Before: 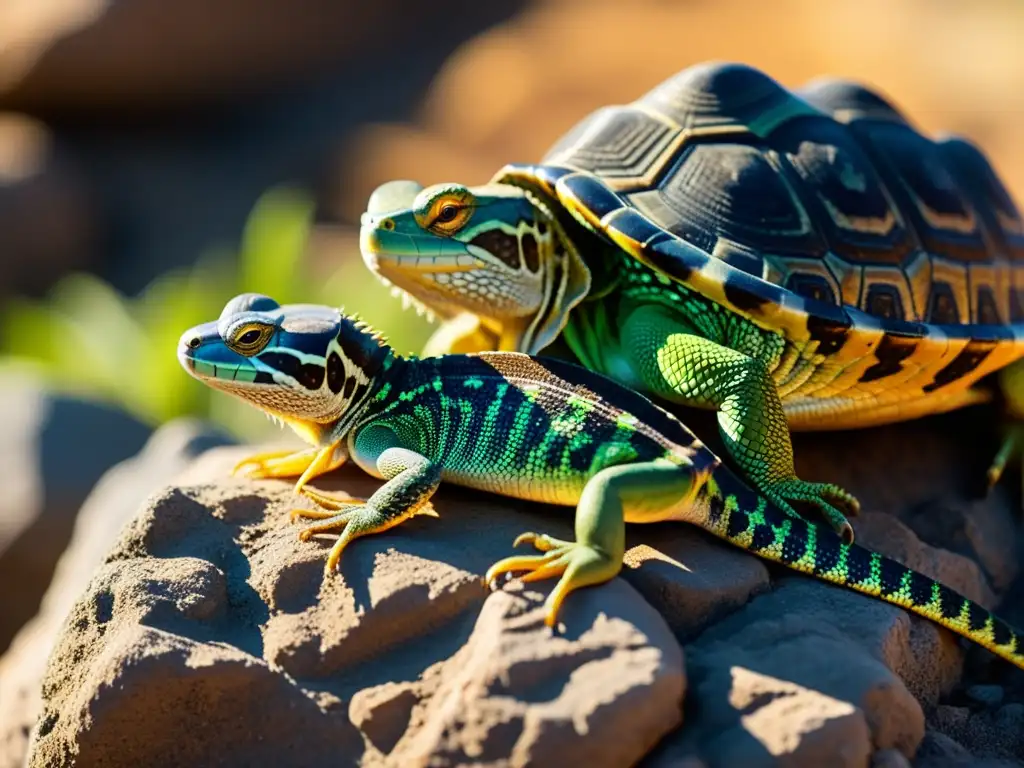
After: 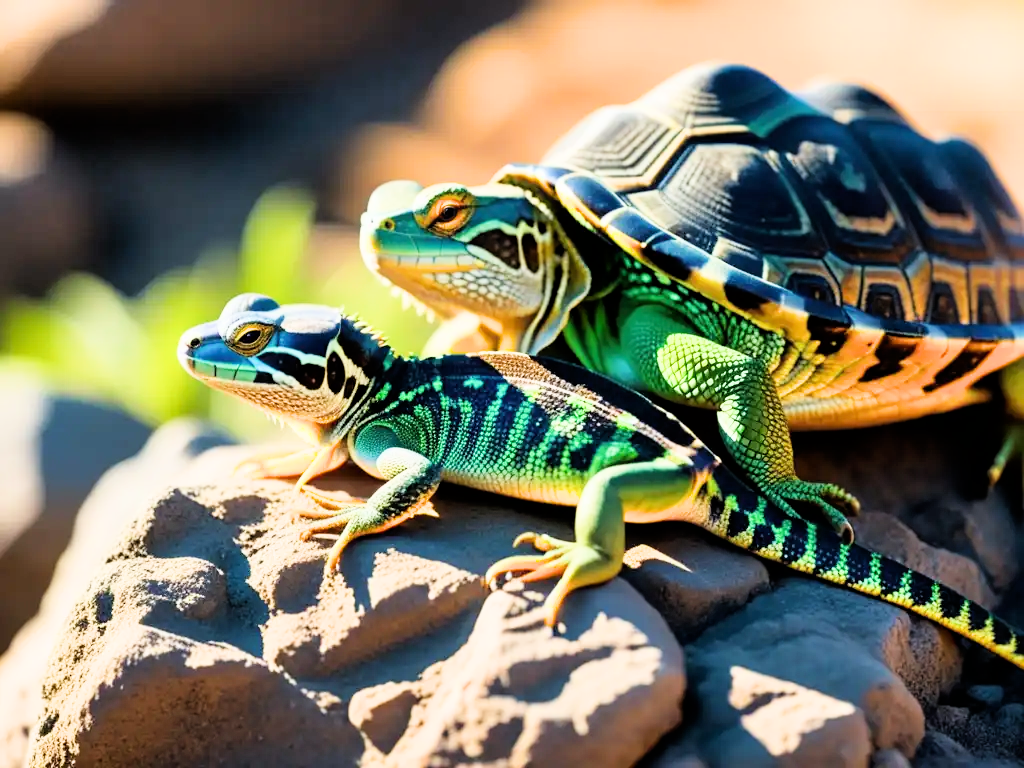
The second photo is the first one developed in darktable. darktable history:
filmic rgb: black relative exposure -8.01 EV, white relative exposure 4.05 EV, hardness 4.21, latitude 50.17%, contrast 1.101
exposure: black level correction 0, exposure 1.2 EV, compensate highlight preservation false
